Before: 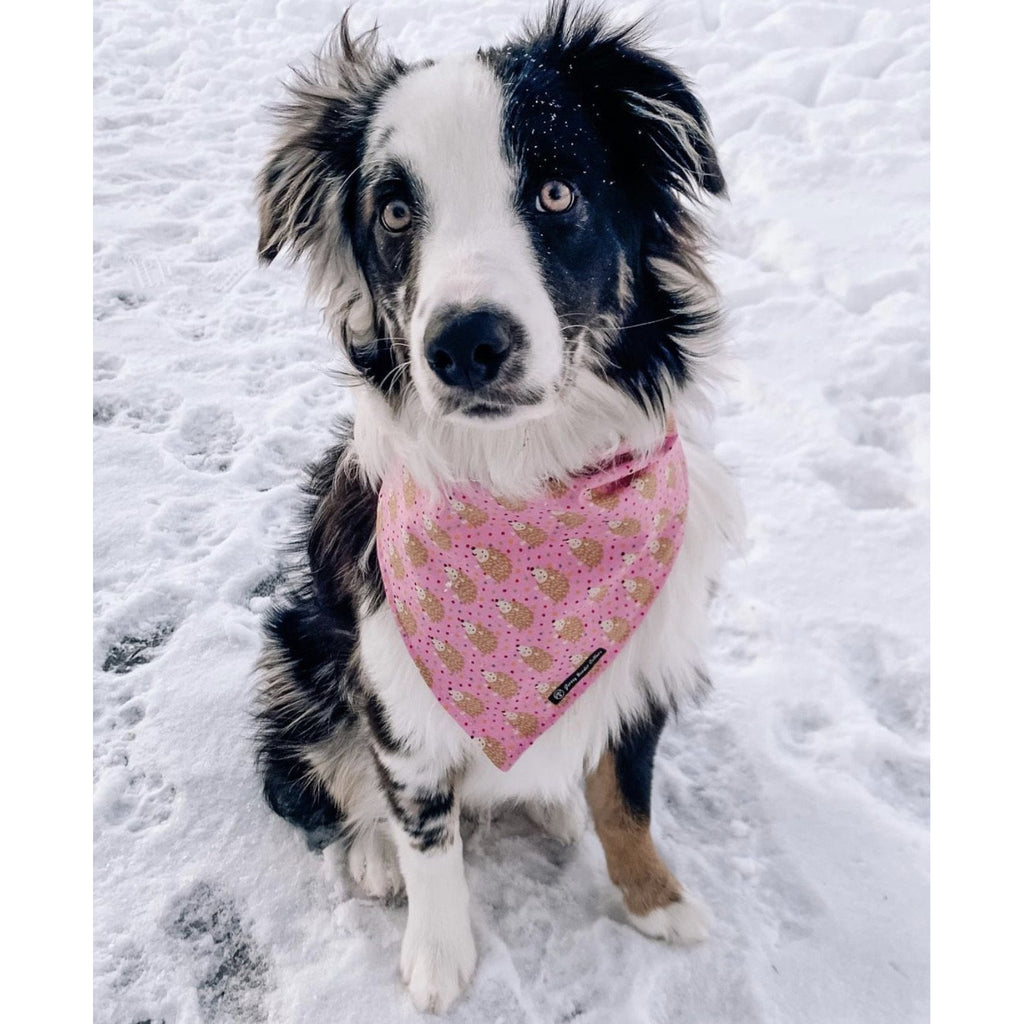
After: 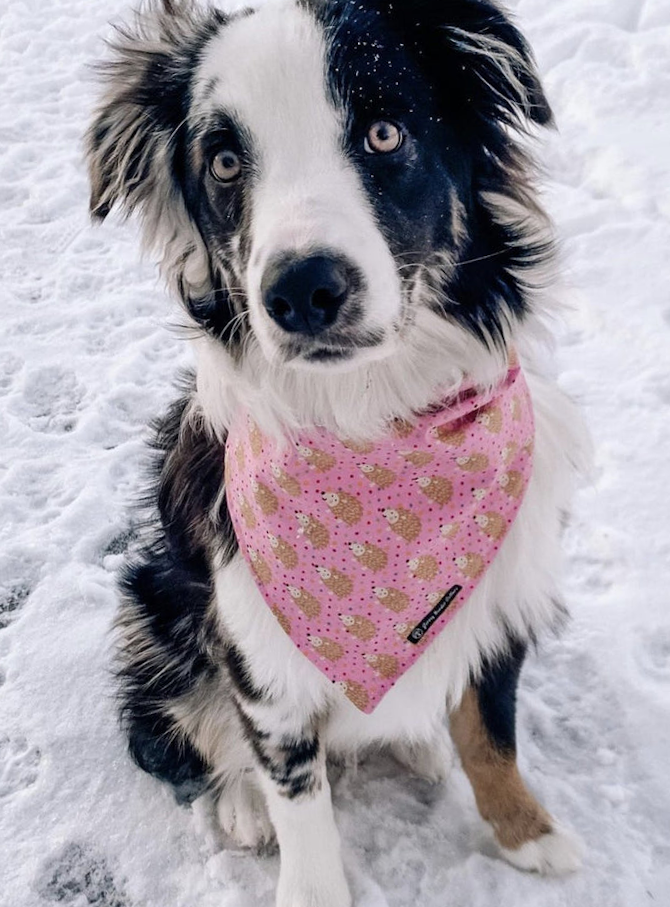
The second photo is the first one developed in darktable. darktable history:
crop and rotate: left 14.385%, right 18.948%
color balance: on, module defaults
rotate and perspective: rotation -3.52°, crop left 0.036, crop right 0.964, crop top 0.081, crop bottom 0.919
